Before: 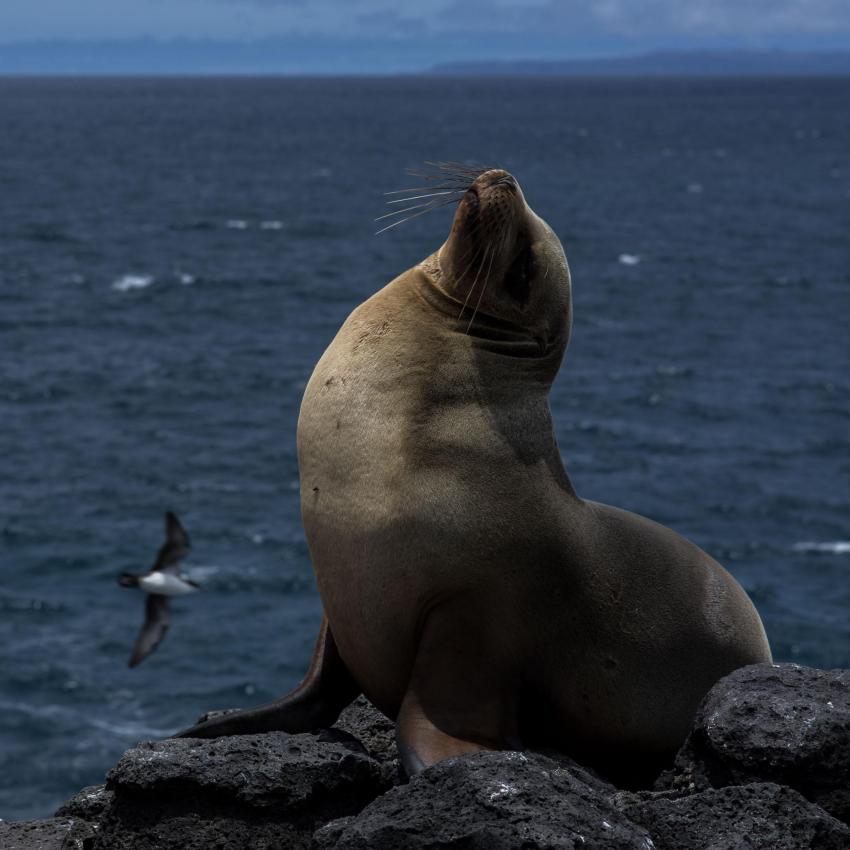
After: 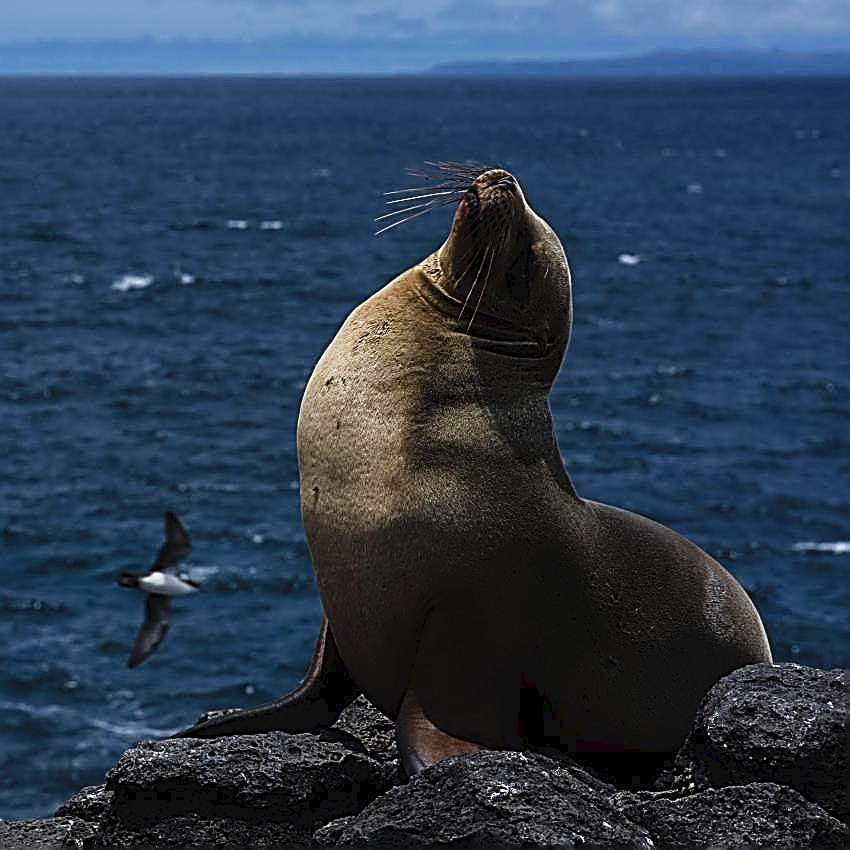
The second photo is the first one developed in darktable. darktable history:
sharpen: amount 1.999
tone curve: curves: ch0 [(0, 0) (0.003, 0.042) (0.011, 0.043) (0.025, 0.047) (0.044, 0.059) (0.069, 0.07) (0.1, 0.085) (0.136, 0.107) (0.177, 0.139) (0.224, 0.185) (0.277, 0.258) (0.335, 0.34) (0.399, 0.434) (0.468, 0.526) (0.543, 0.623) (0.623, 0.709) (0.709, 0.794) (0.801, 0.866) (0.898, 0.919) (1, 1)], preserve colors none
